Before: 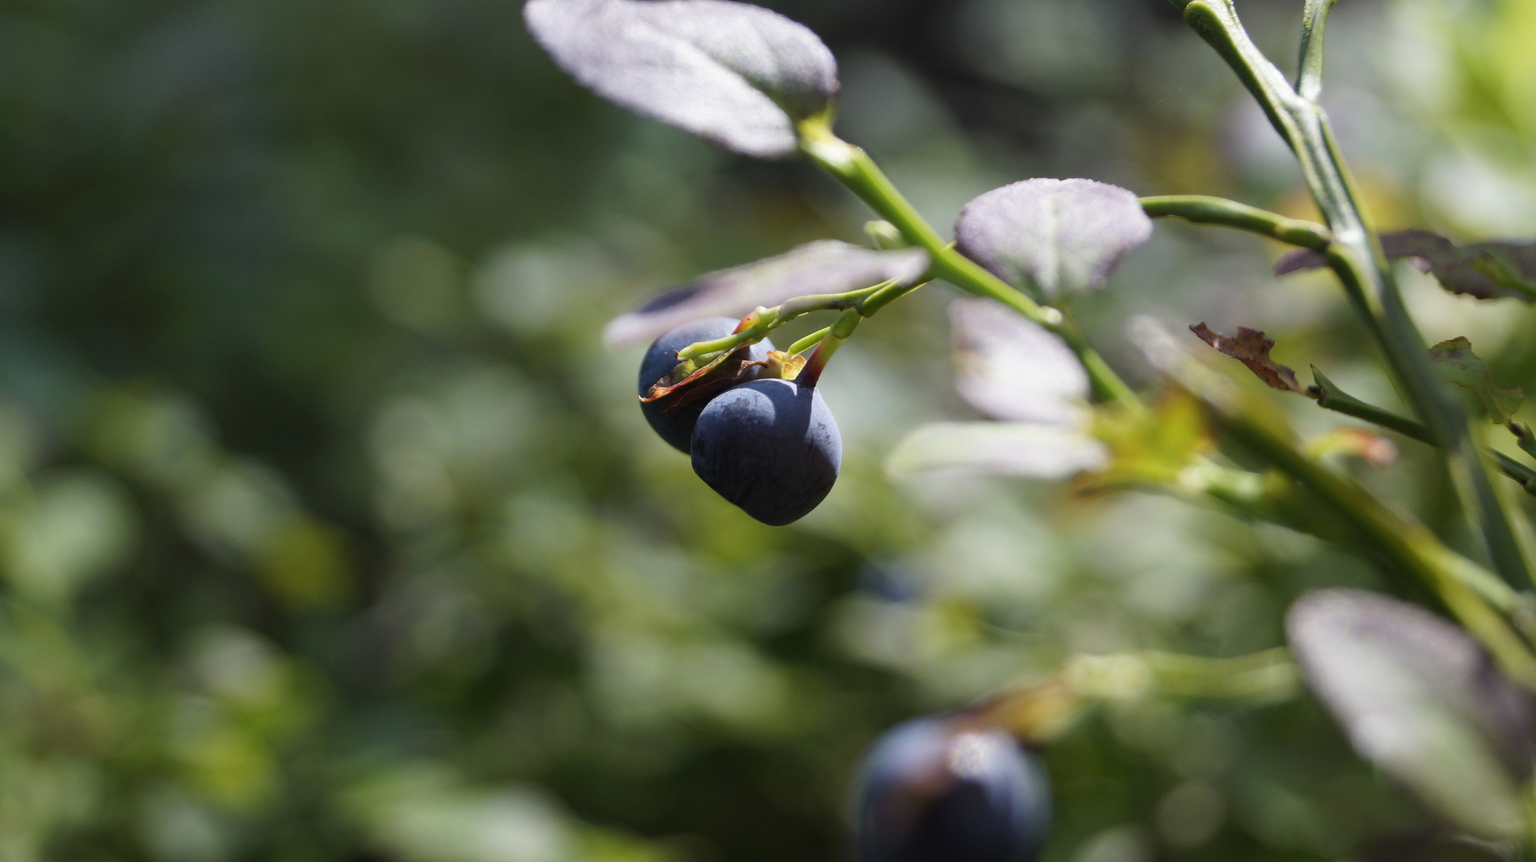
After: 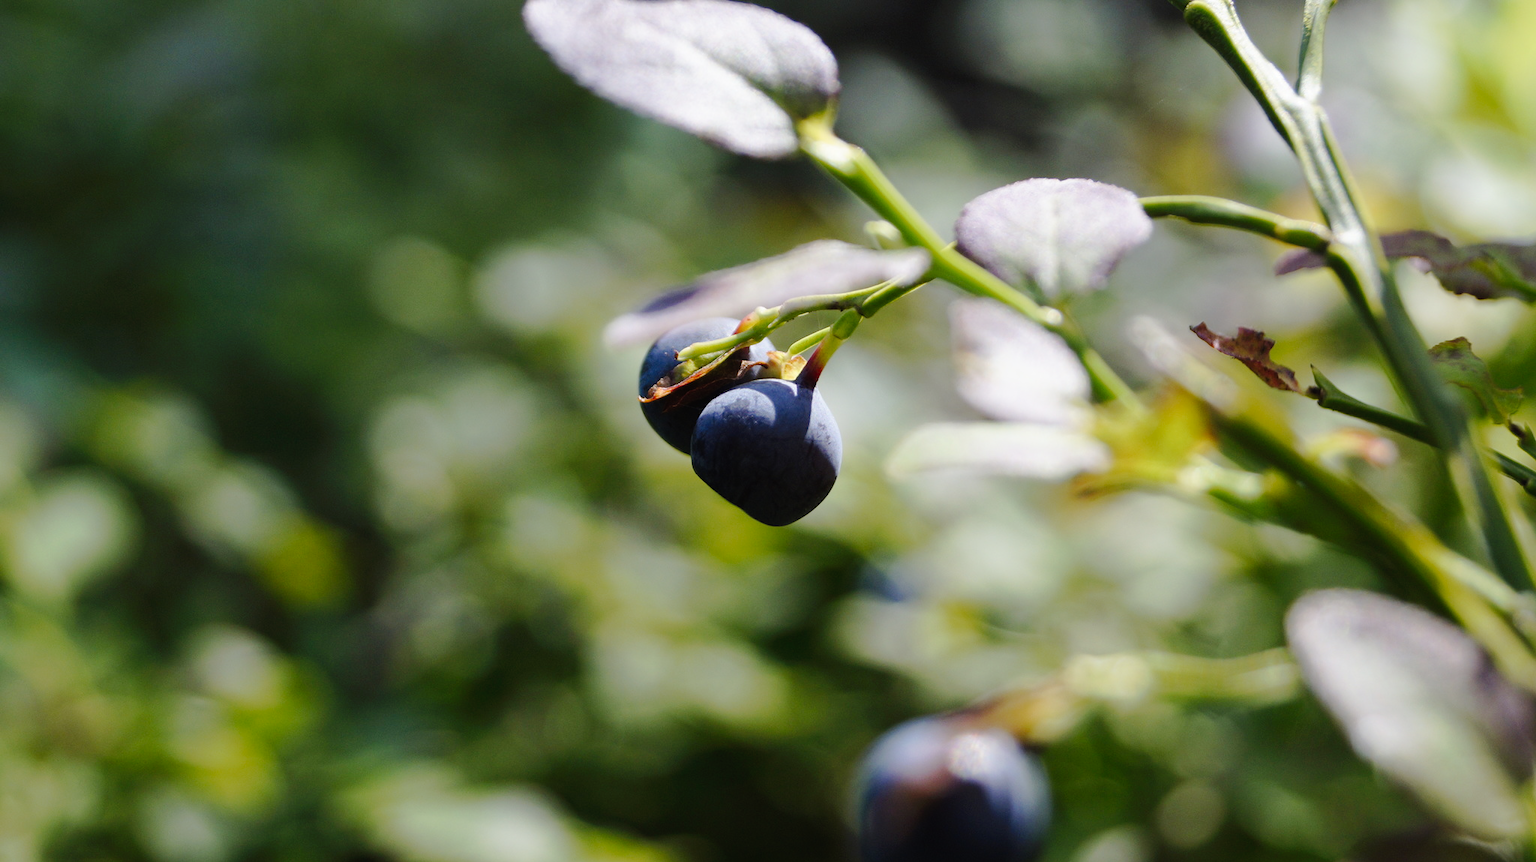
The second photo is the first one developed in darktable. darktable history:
tone curve: curves: ch0 [(0, 0) (0.003, 0.002) (0.011, 0.008) (0.025, 0.016) (0.044, 0.026) (0.069, 0.04) (0.1, 0.061) (0.136, 0.104) (0.177, 0.15) (0.224, 0.22) (0.277, 0.307) (0.335, 0.399) (0.399, 0.492) (0.468, 0.575) (0.543, 0.638) (0.623, 0.701) (0.709, 0.778) (0.801, 0.85) (0.898, 0.934) (1, 1)], preserve colors none
